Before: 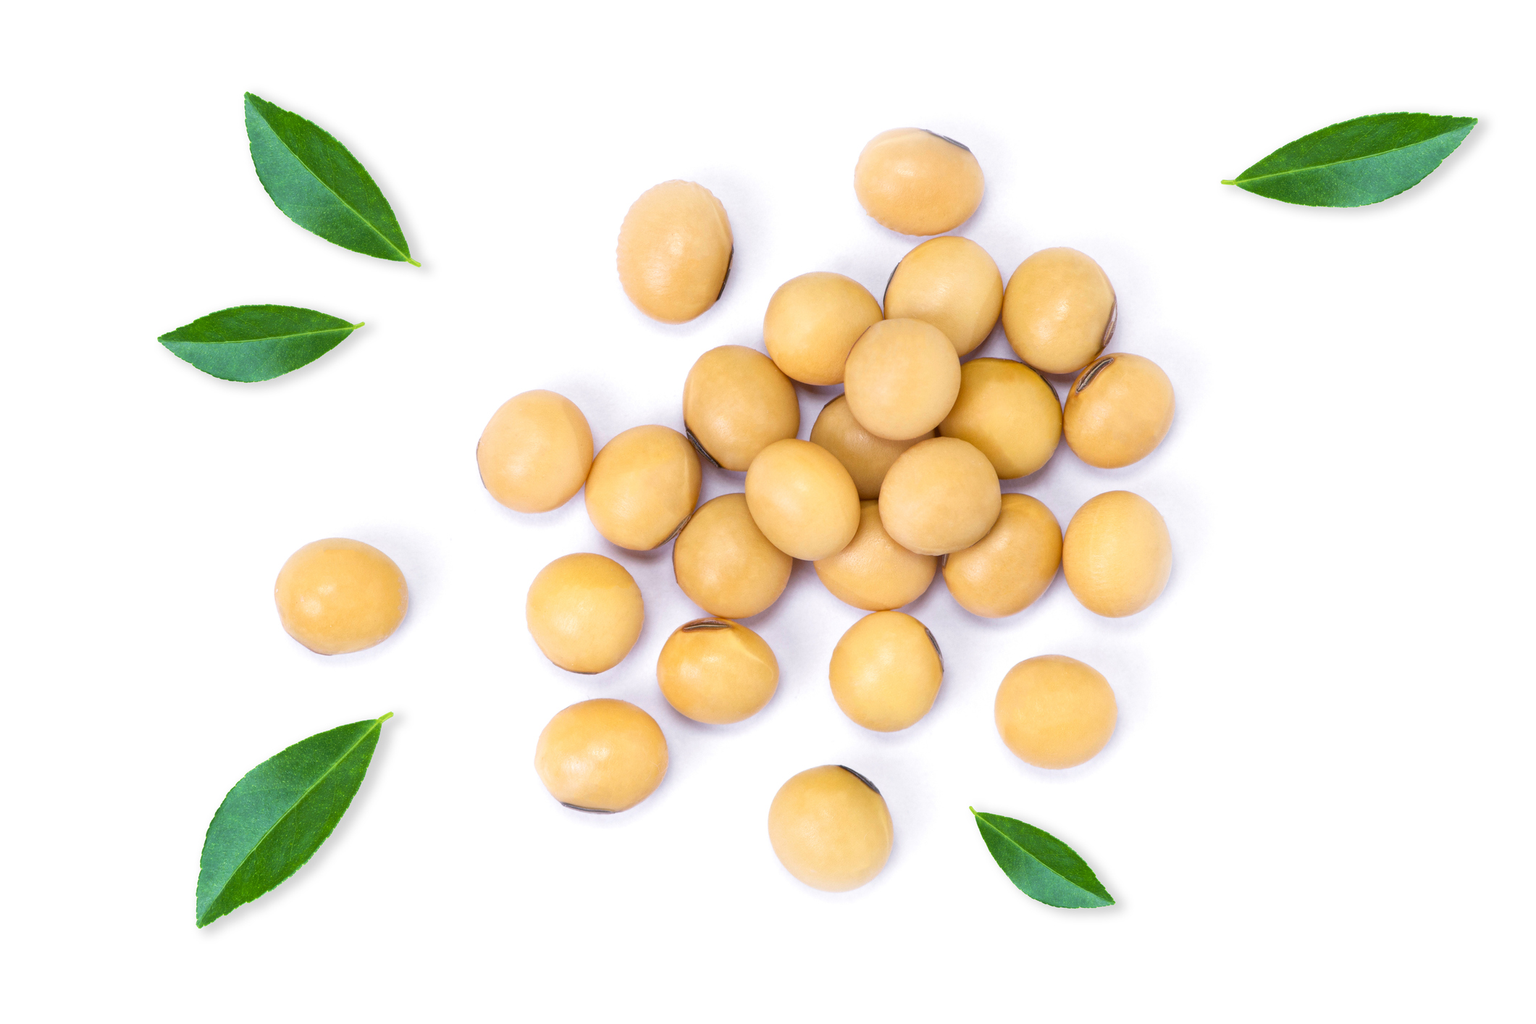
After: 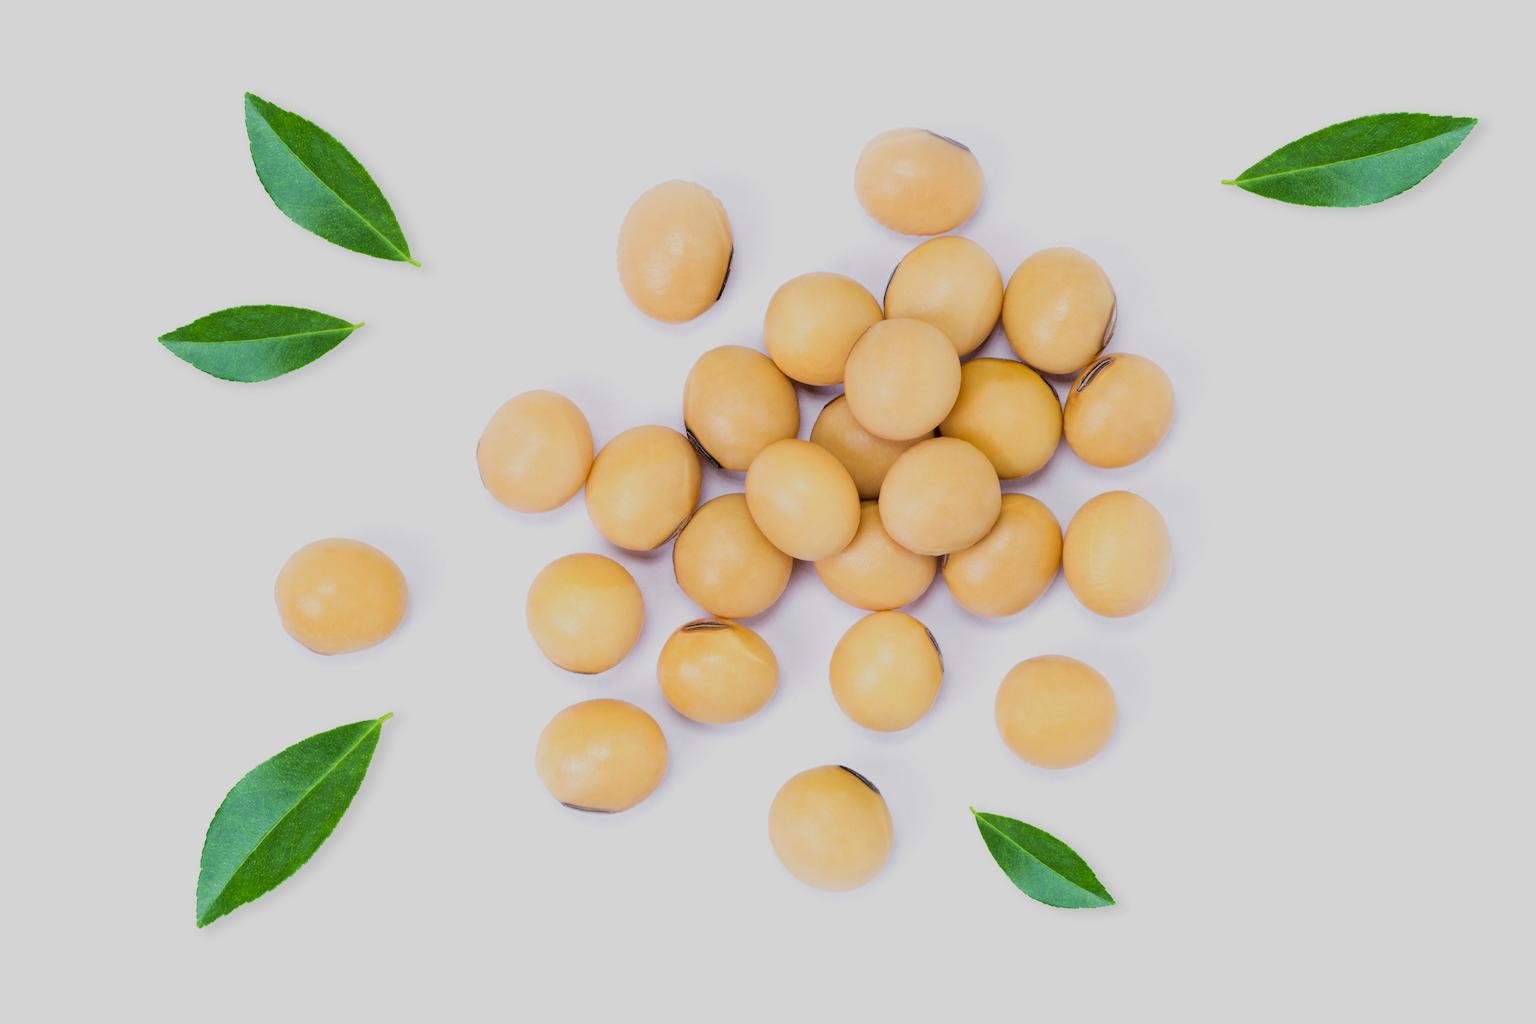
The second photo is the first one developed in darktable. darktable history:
filmic rgb: black relative exposure -4.2 EV, white relative exposure 5.11 EV, hardness 2.16, contrast 1.161
